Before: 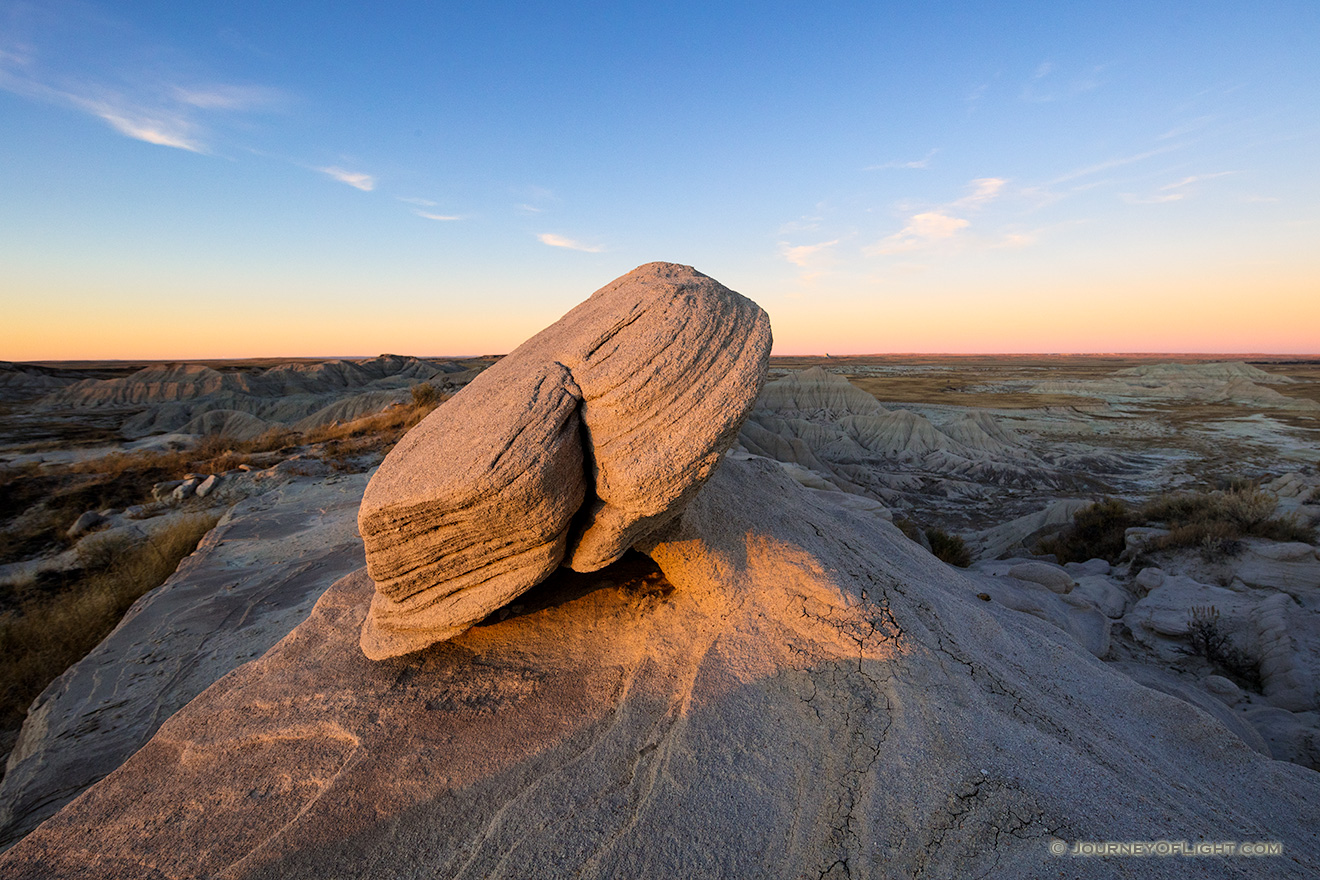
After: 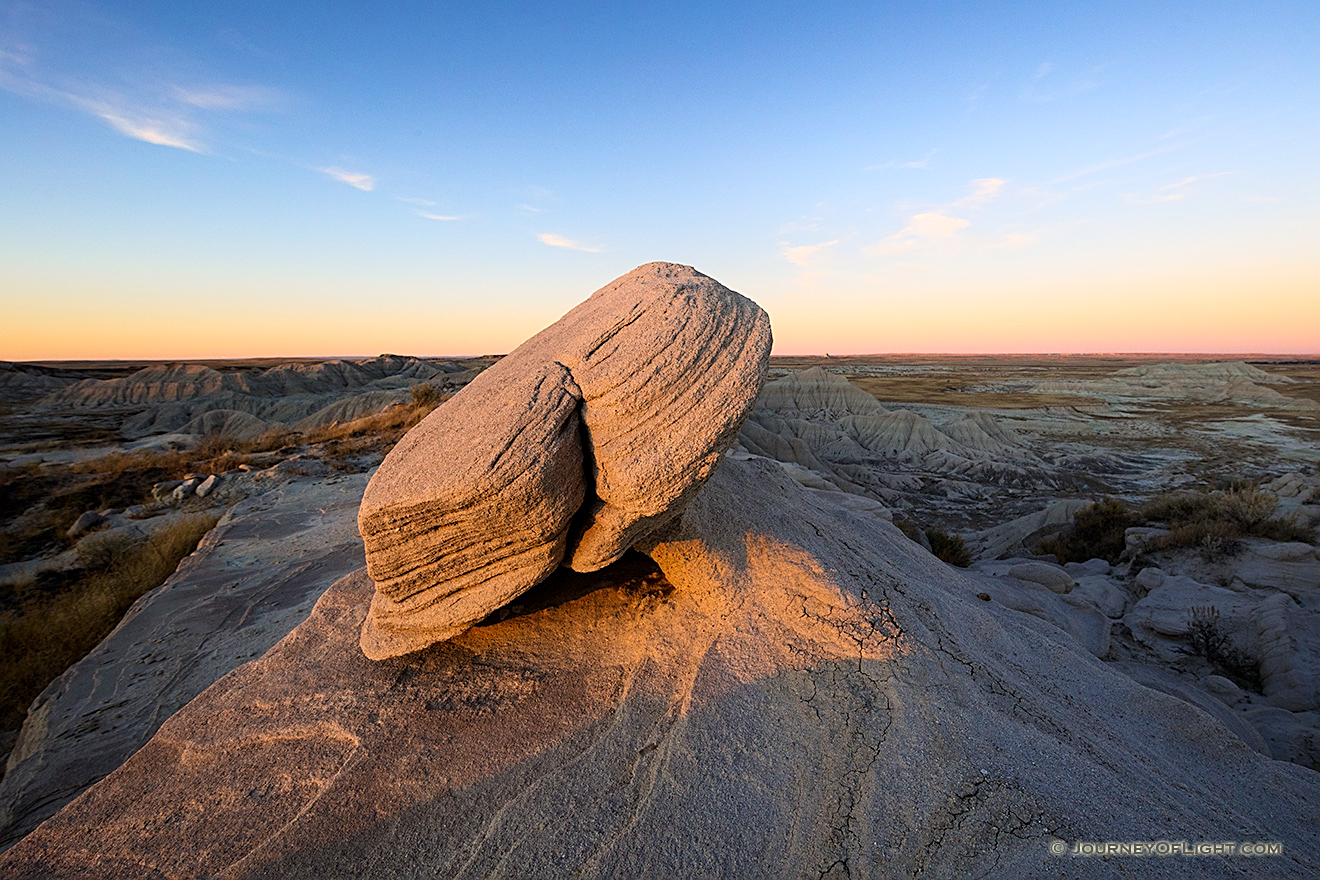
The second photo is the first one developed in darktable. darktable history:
sharpen: on, module defaults
shadows and highlights: shadows -39.12, highlights 63.6, soften with gaussian
